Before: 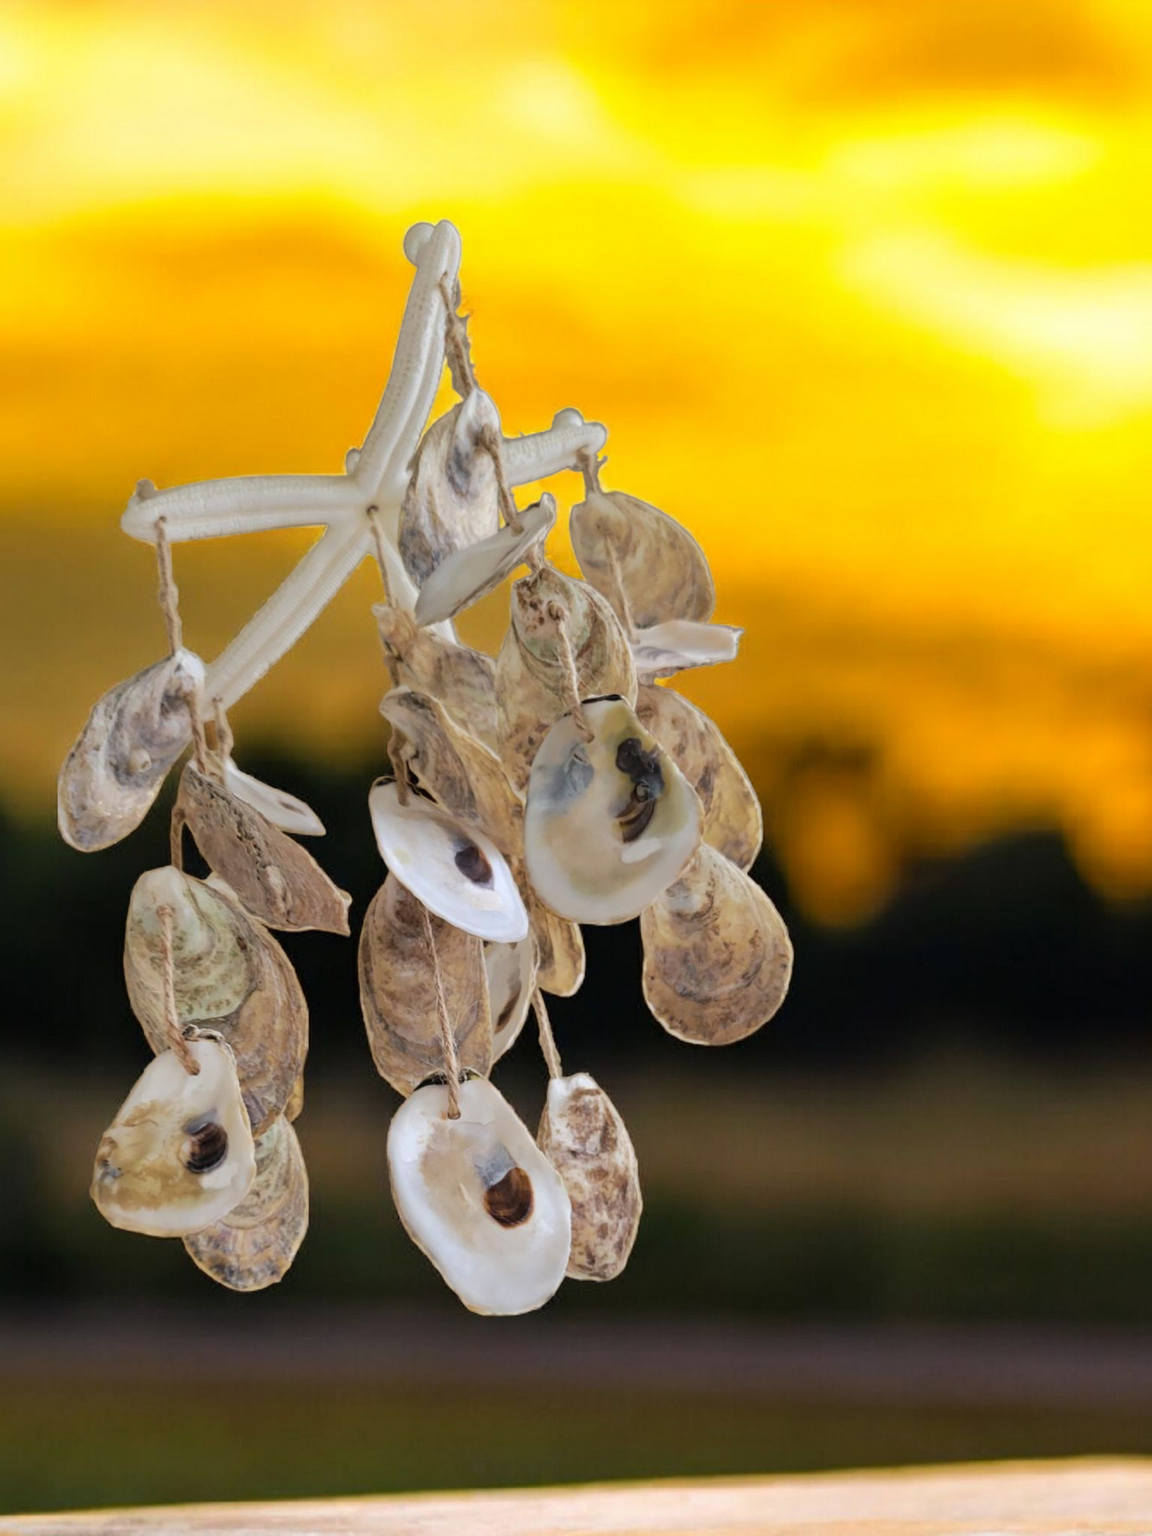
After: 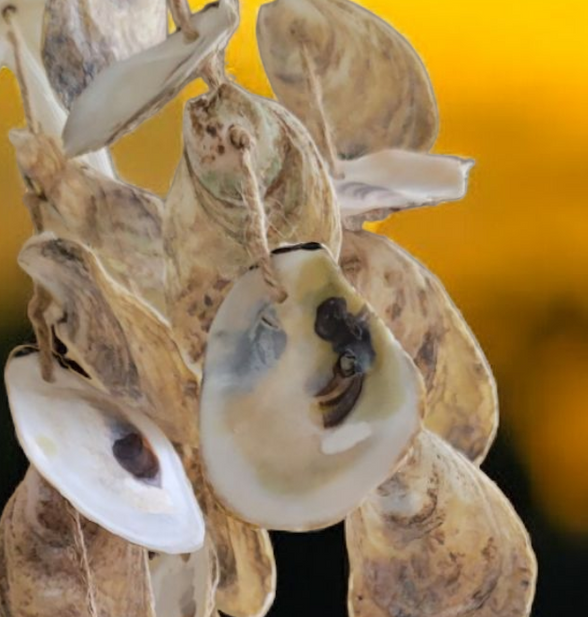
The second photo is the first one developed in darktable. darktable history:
crop: left 31.727%, top 32.657%, right 27.558%, bottom 35.301%
